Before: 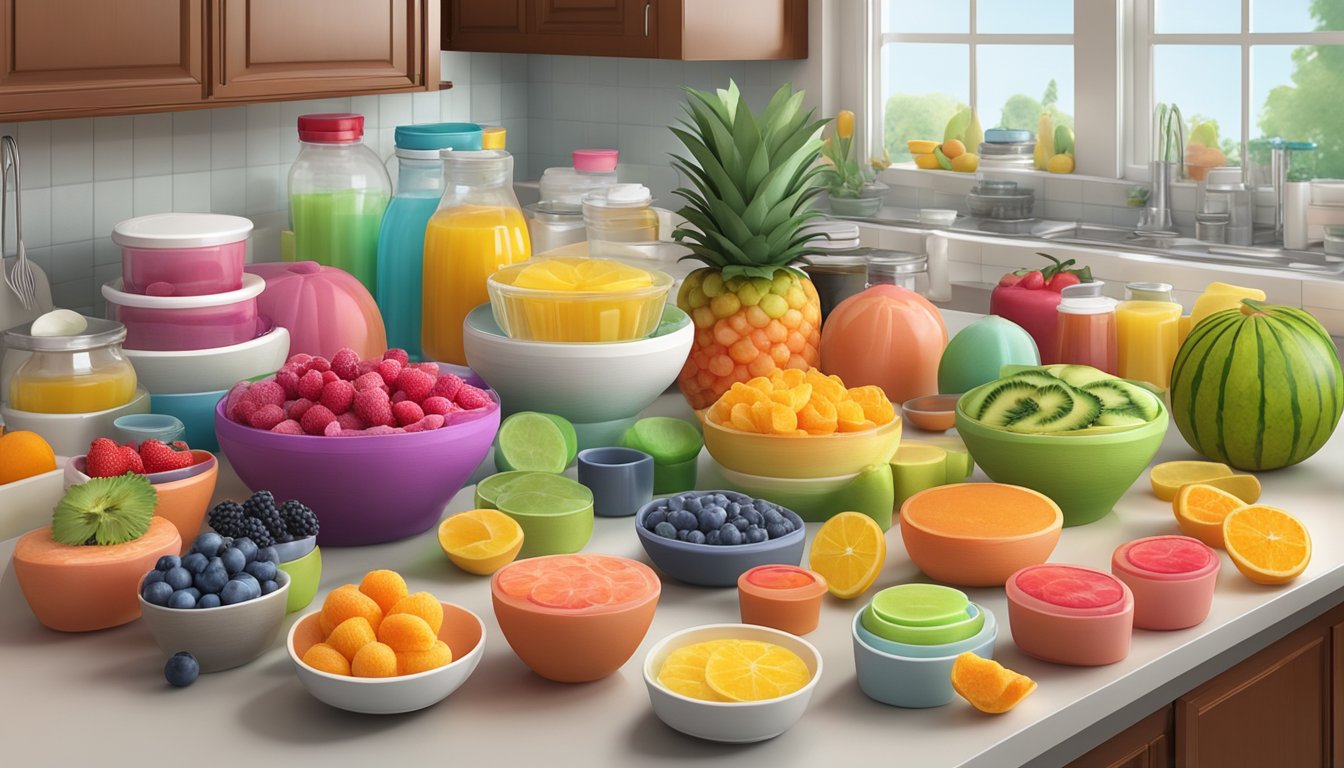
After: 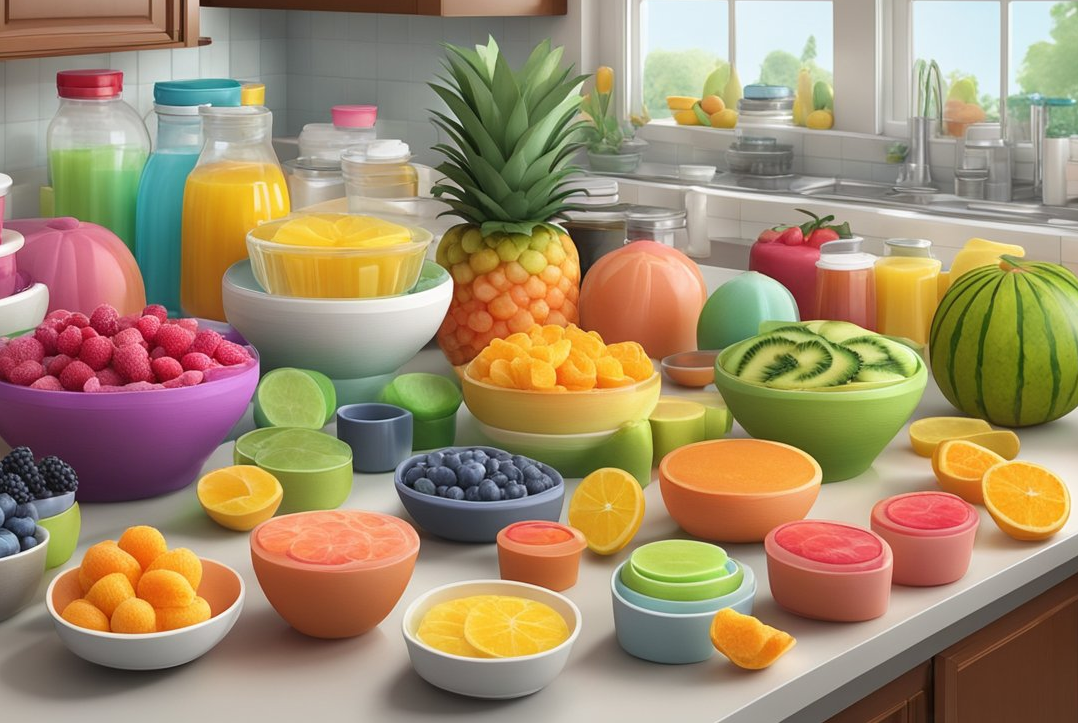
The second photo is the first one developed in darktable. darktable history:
crop and rotate: left 17.945%, top 5.827%, right 1.782%
